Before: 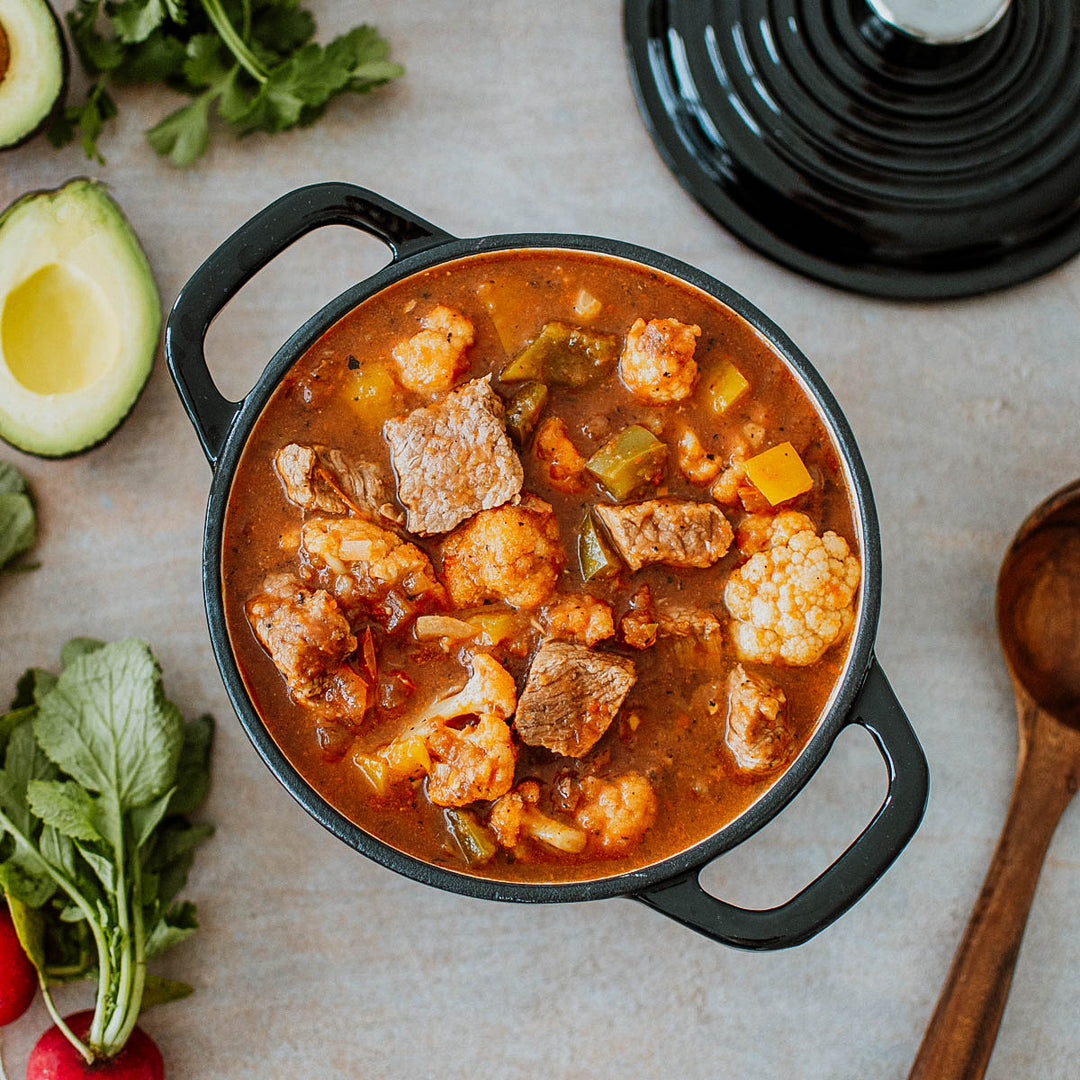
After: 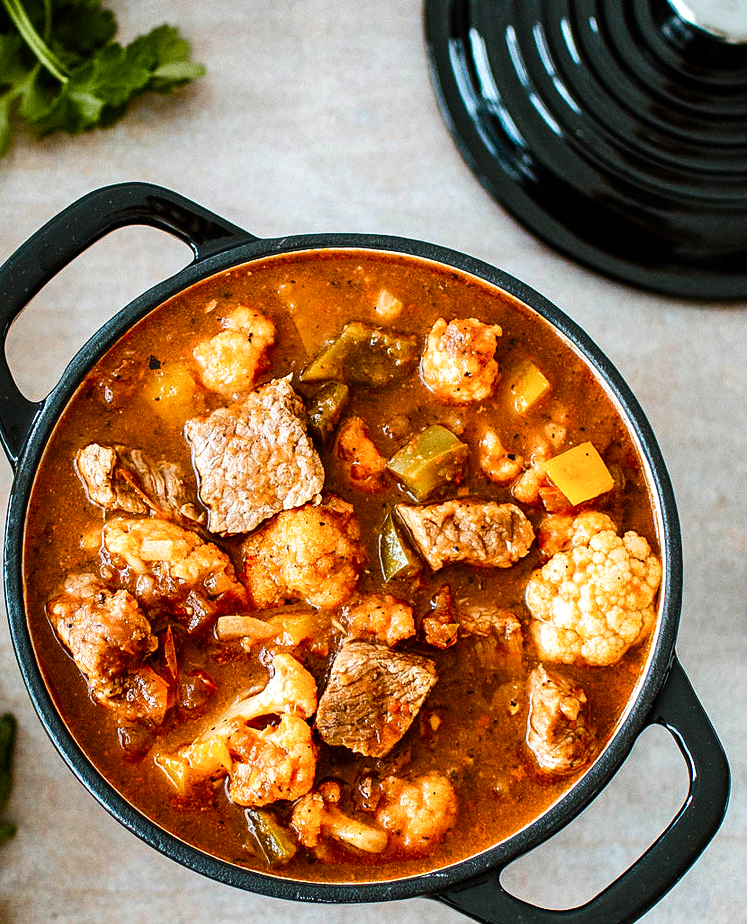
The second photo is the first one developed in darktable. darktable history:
tone equalizer: -8 EV -0.789 EV, -7 EV -0.72 EV, -6 EV -0.63 EV, -5 EV -0.418 EV, -3 EV 0.378 EV, -2 EV 0.6 EV, -1 EV 0.675 EV, +0 EV 0.762 EV, edges refinement/feathering 500, mask exposure compensation -1.57 EV, preserve details no
color balance rgb: perceptual saturation grading › global saturation 20%, perceptual saturation grading › highlights -25.174%, perceptual saturation grading › shadows 50.177%
crop: left 18.481%, right 12.286%, bottom 14.4%
